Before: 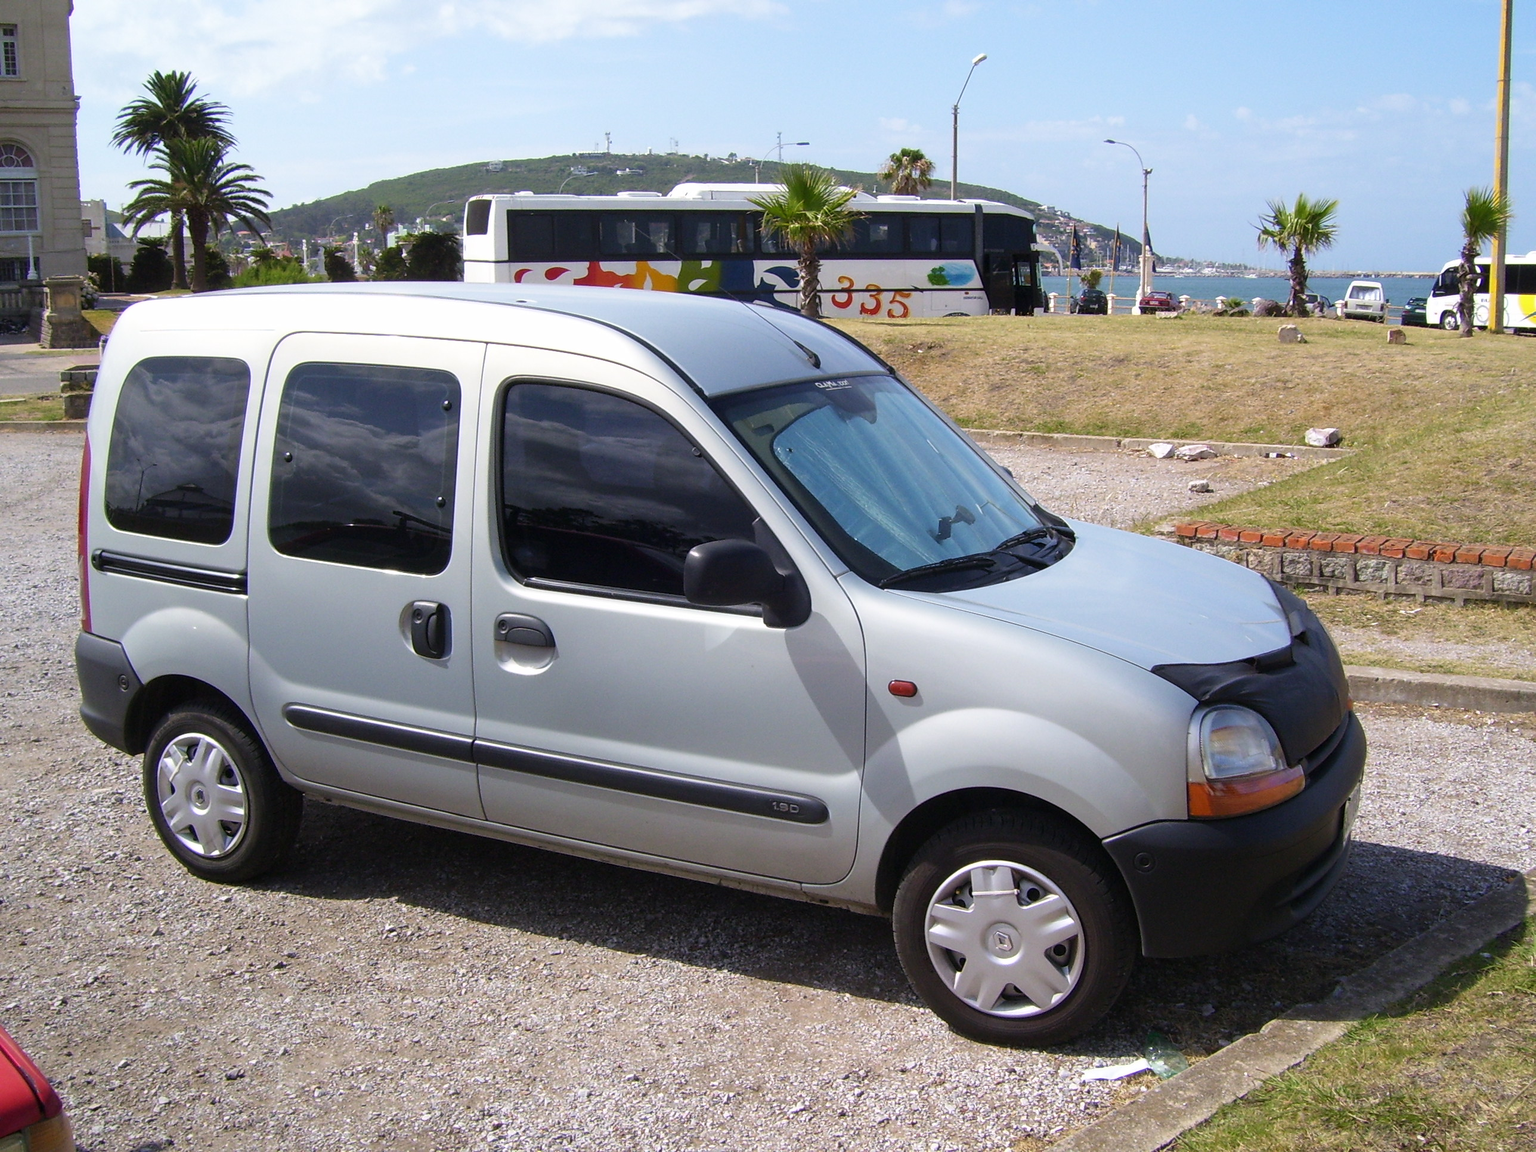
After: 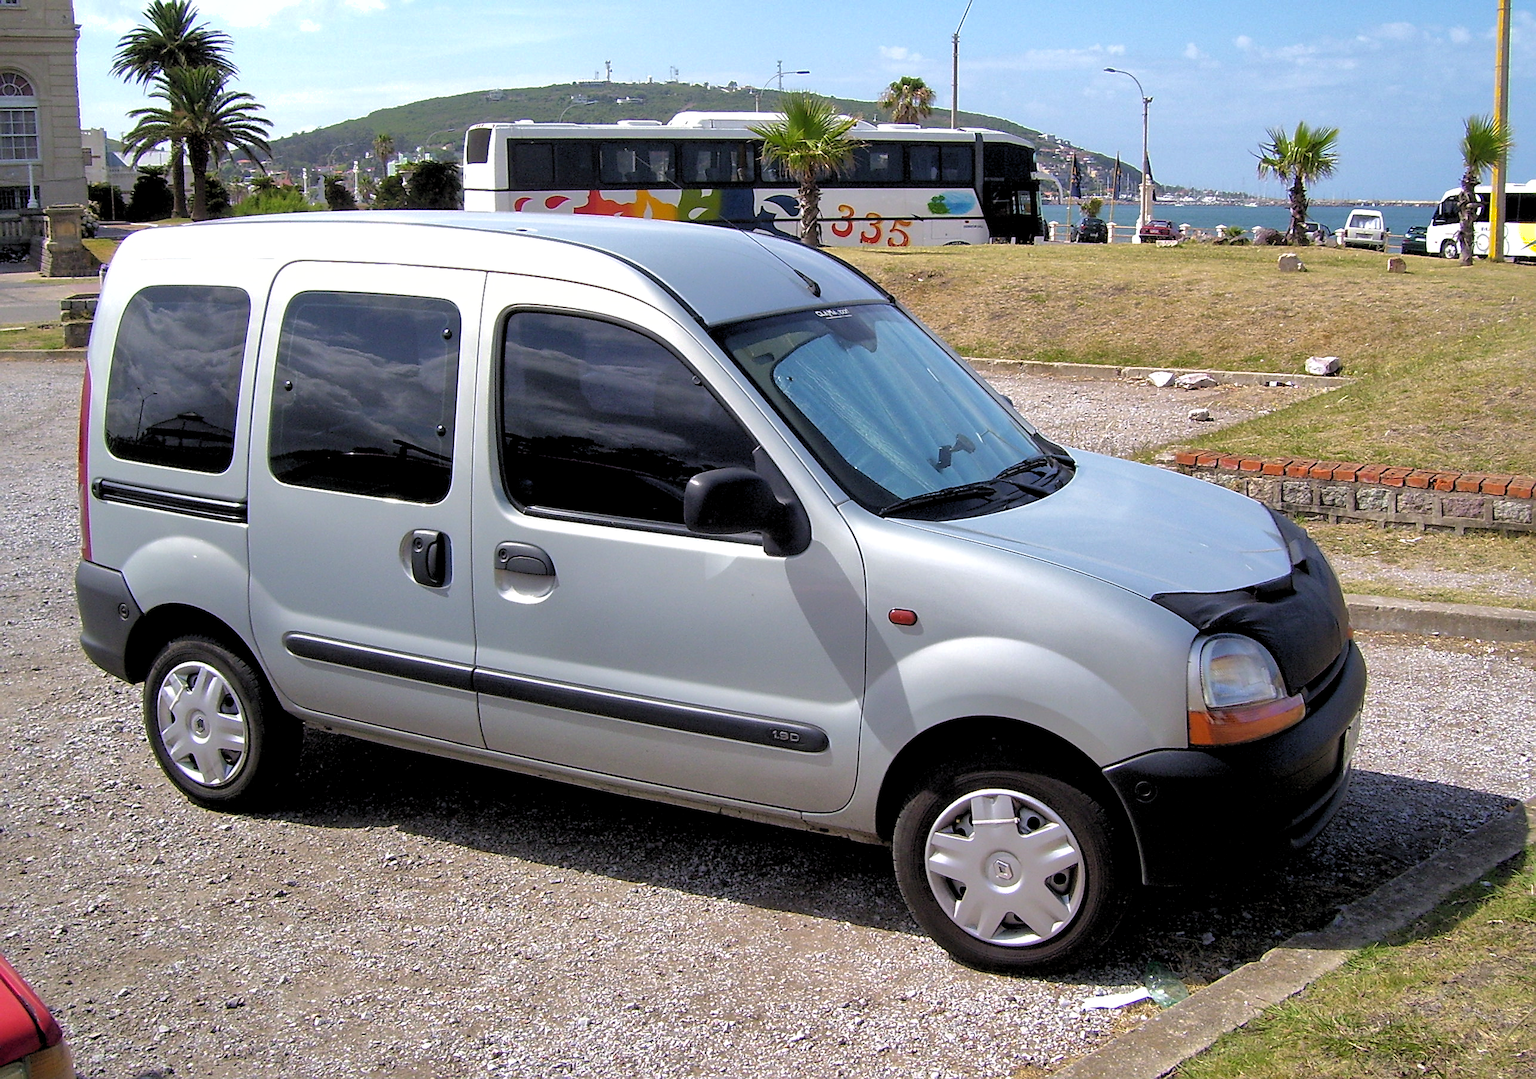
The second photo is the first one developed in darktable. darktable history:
shadows and highlights: shadows 40, highlights -60
crop and rotate: top 6.25%
sharpen: on, module defaults
rgb levels: levels [[0.01, 0.419, 0.839], [0, 0.5, 1], [0, 0.5, 1]]
